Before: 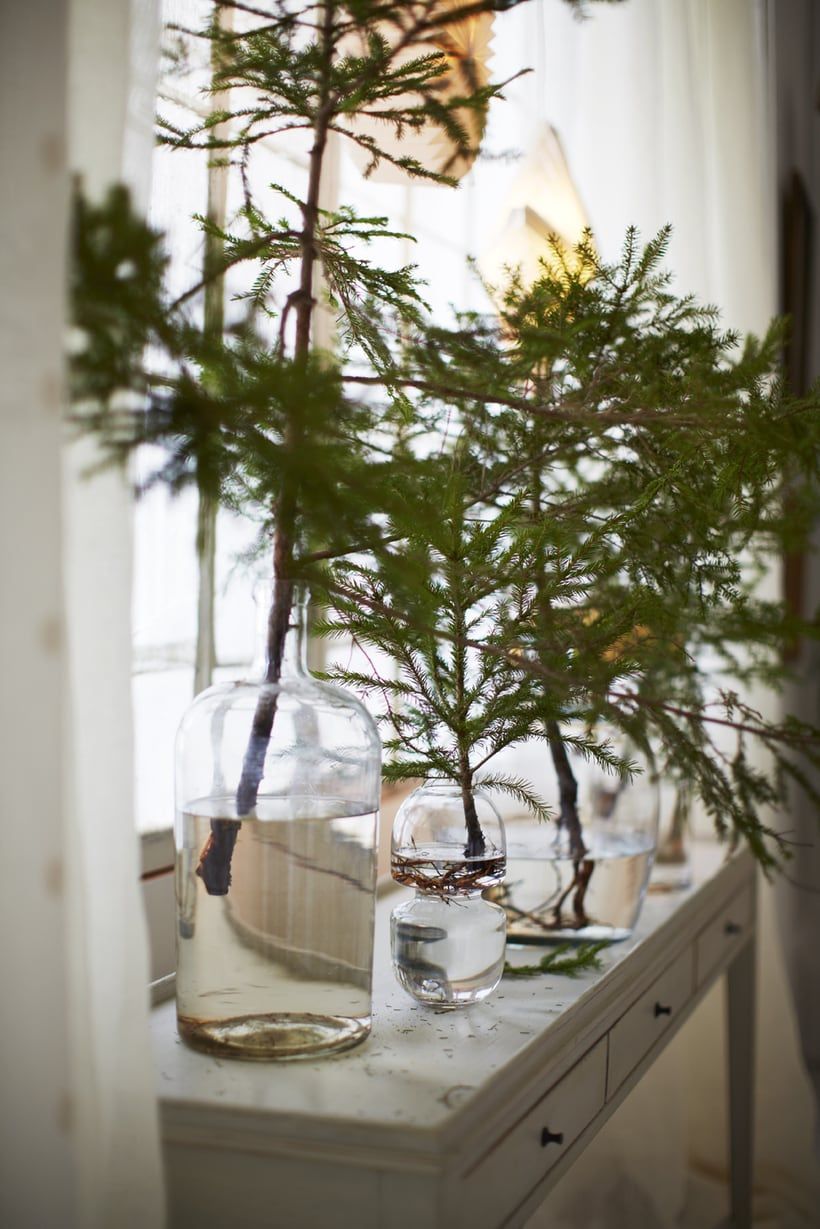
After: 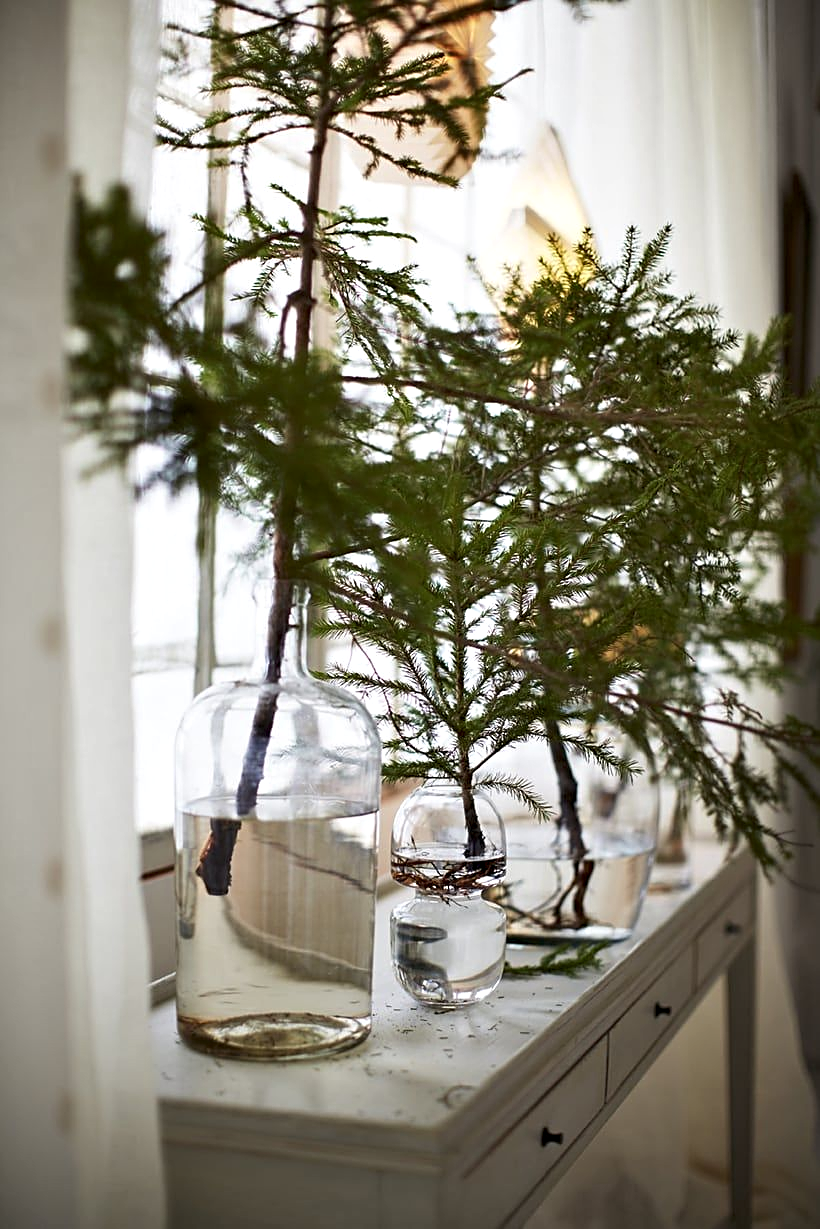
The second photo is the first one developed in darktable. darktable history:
contrast equalizer: y [[0.535, 0.543, 0.548, 0.548, 0.542, 0.532], [0.5 ×6], [0.5 ×6], [0 ×6], [0 ×6]]
sharpen: on, module defaults
